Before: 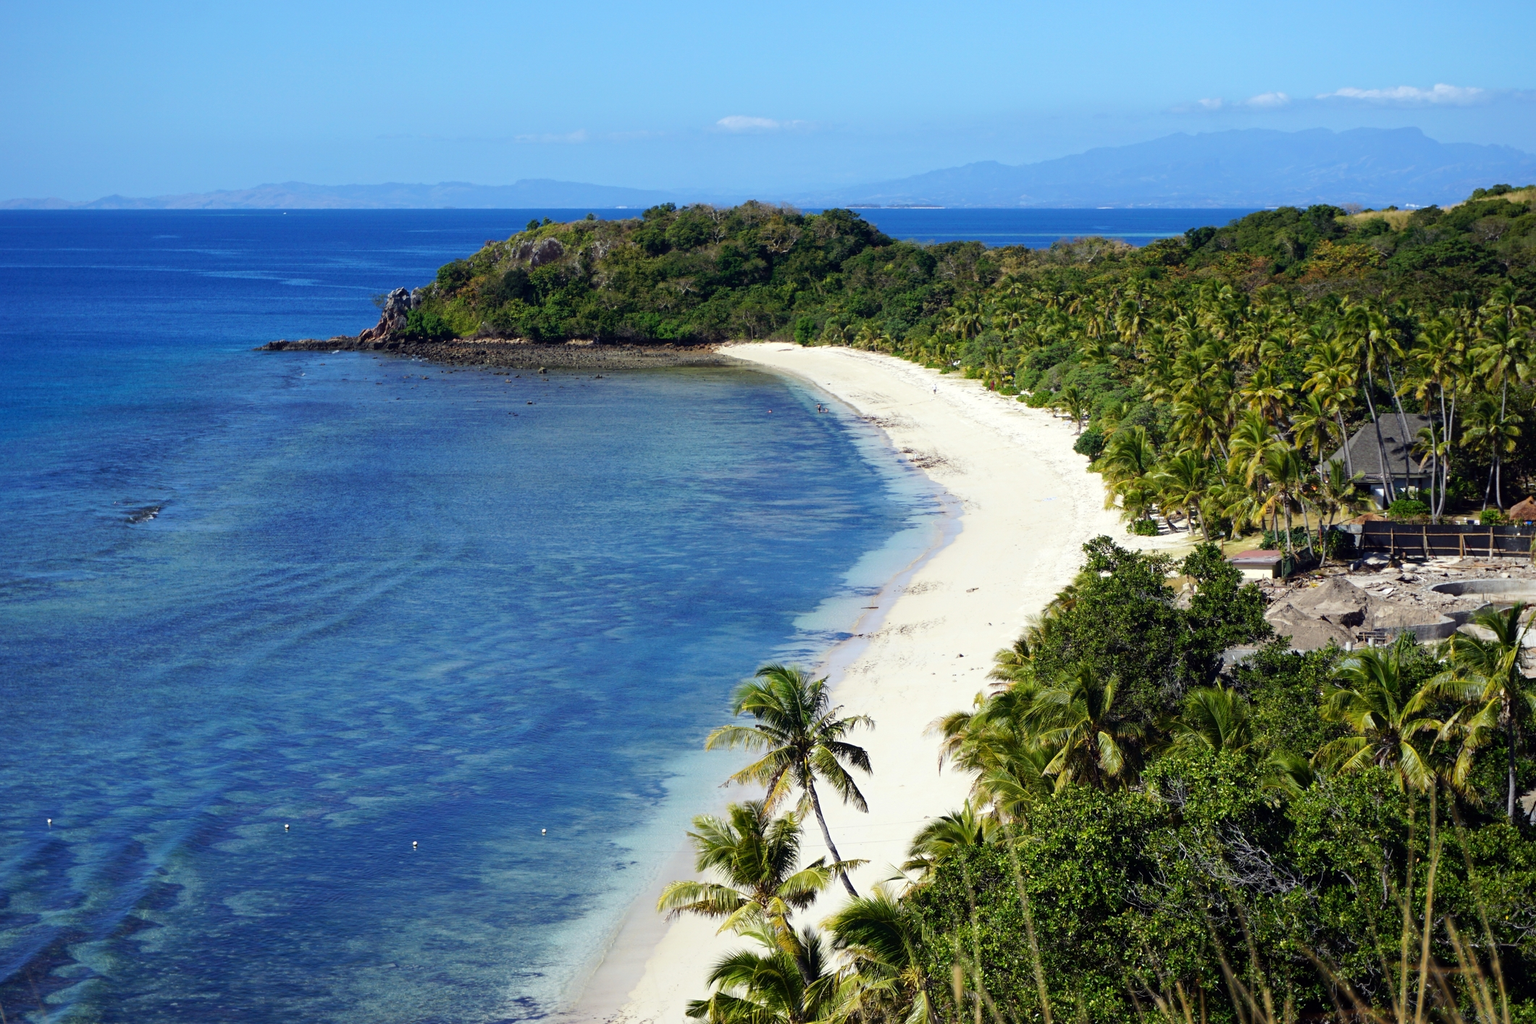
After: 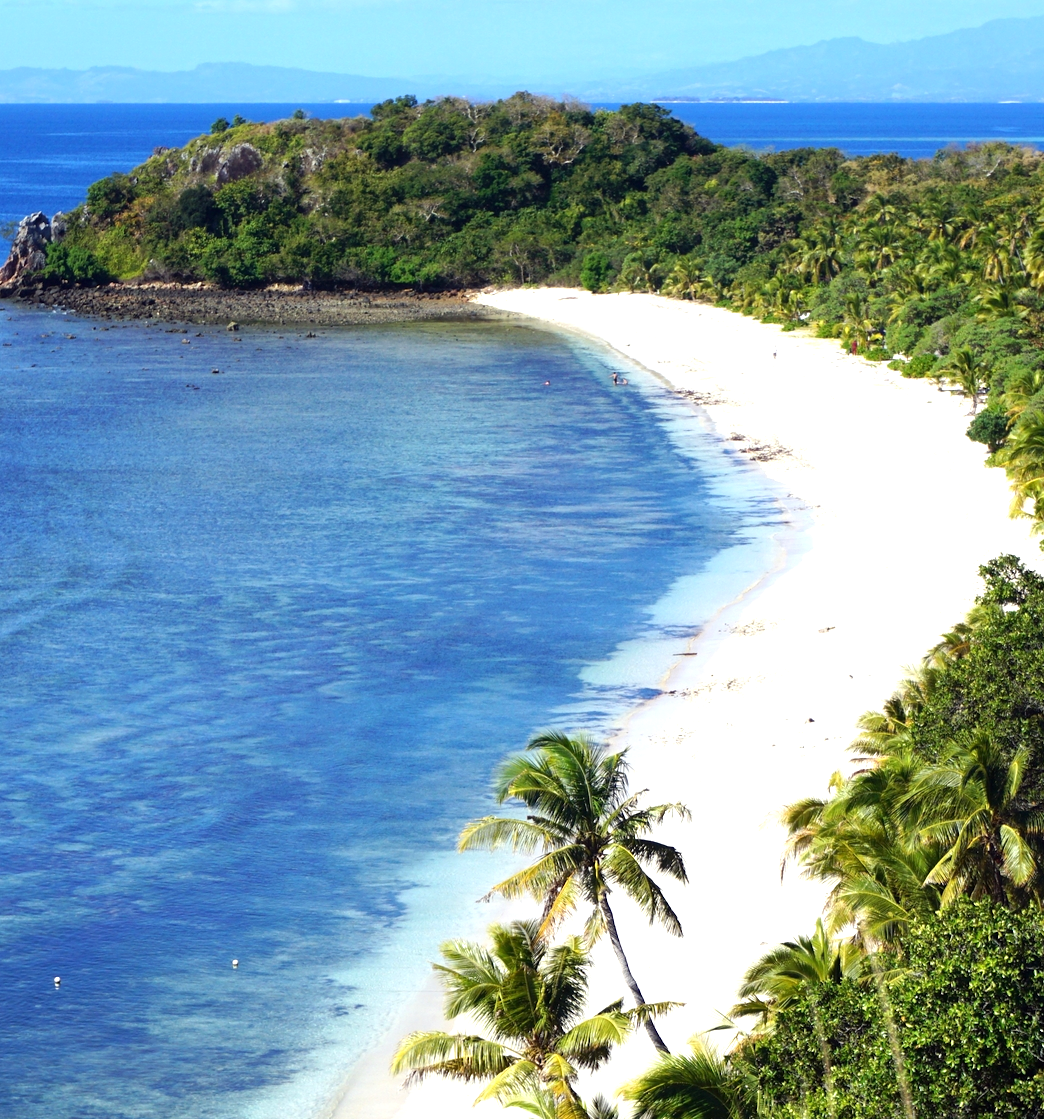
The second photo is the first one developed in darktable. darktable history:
crop and rotate: angle 0.018°, left 24.372%, top 13.161%, right 26.37%, bottom 7.721%
exposure: black level correction 0, exposure 0.697 EV, compensate highlight preservation false
